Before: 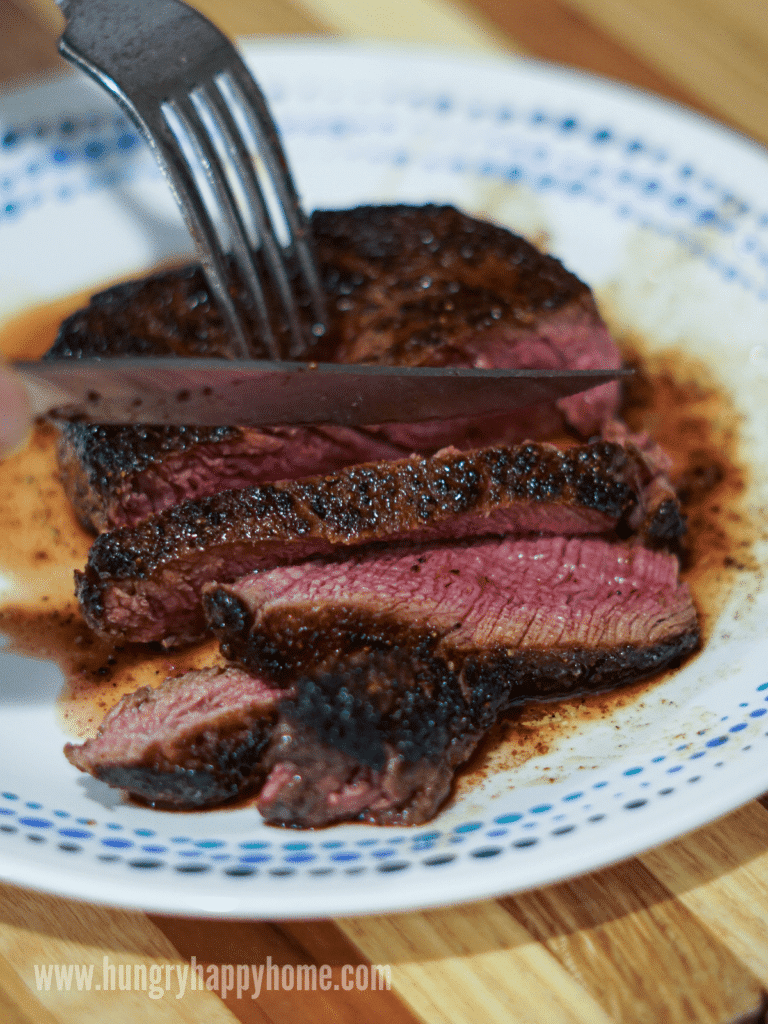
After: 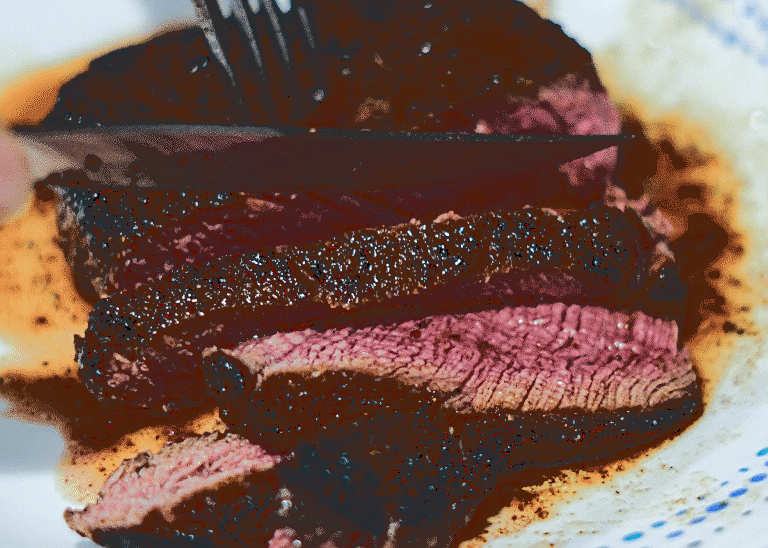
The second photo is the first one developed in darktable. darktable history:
crop and rotate: top 23.043%, bottom 23.437%
sharpen: on, module defaults
base curve: curves: ch0 [(0.065, 0.026) (0.236, 0.358) (0.53, 0.546) (0.777, 0.841) (0.924, 0.992)], preserve colors average RGB
